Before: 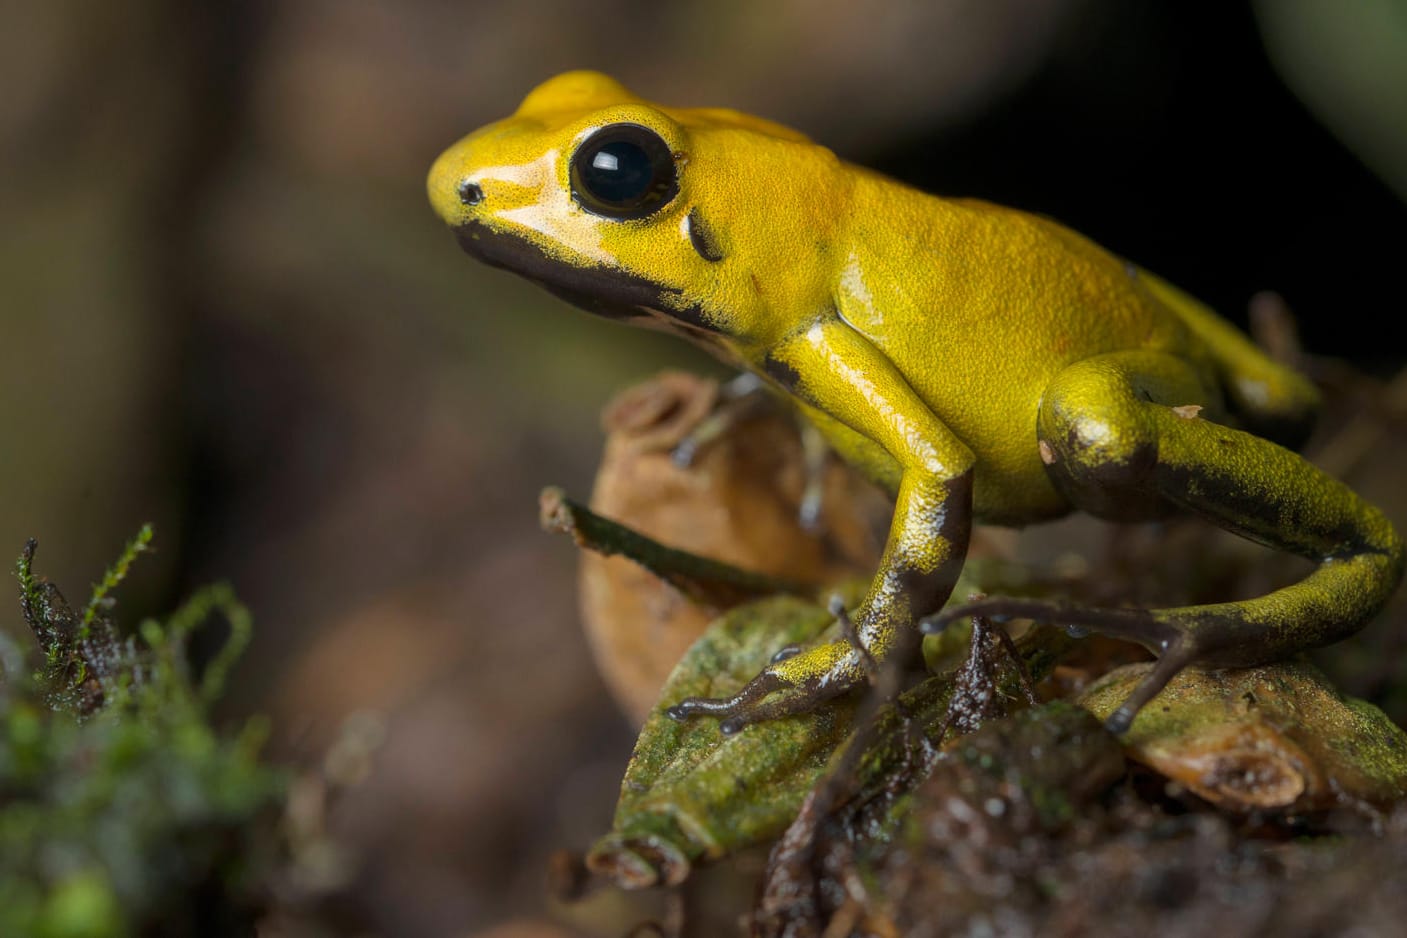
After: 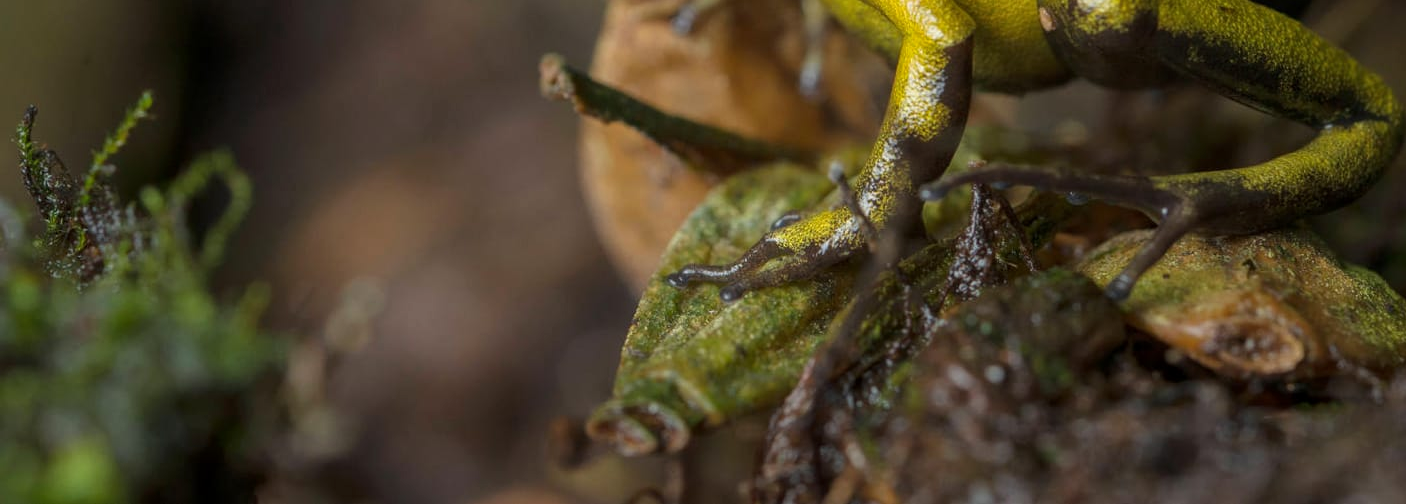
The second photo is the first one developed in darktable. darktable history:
local contrast: detail 110%
crop and rotate: top 46.237%
